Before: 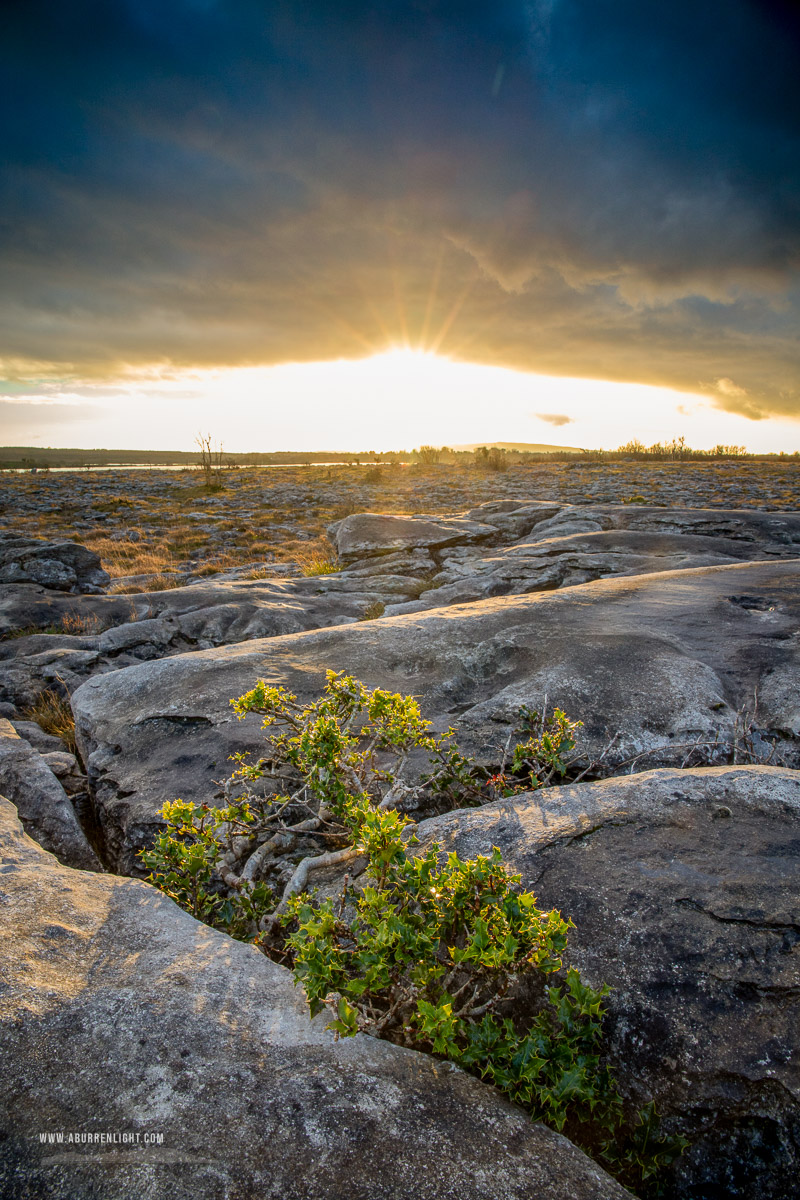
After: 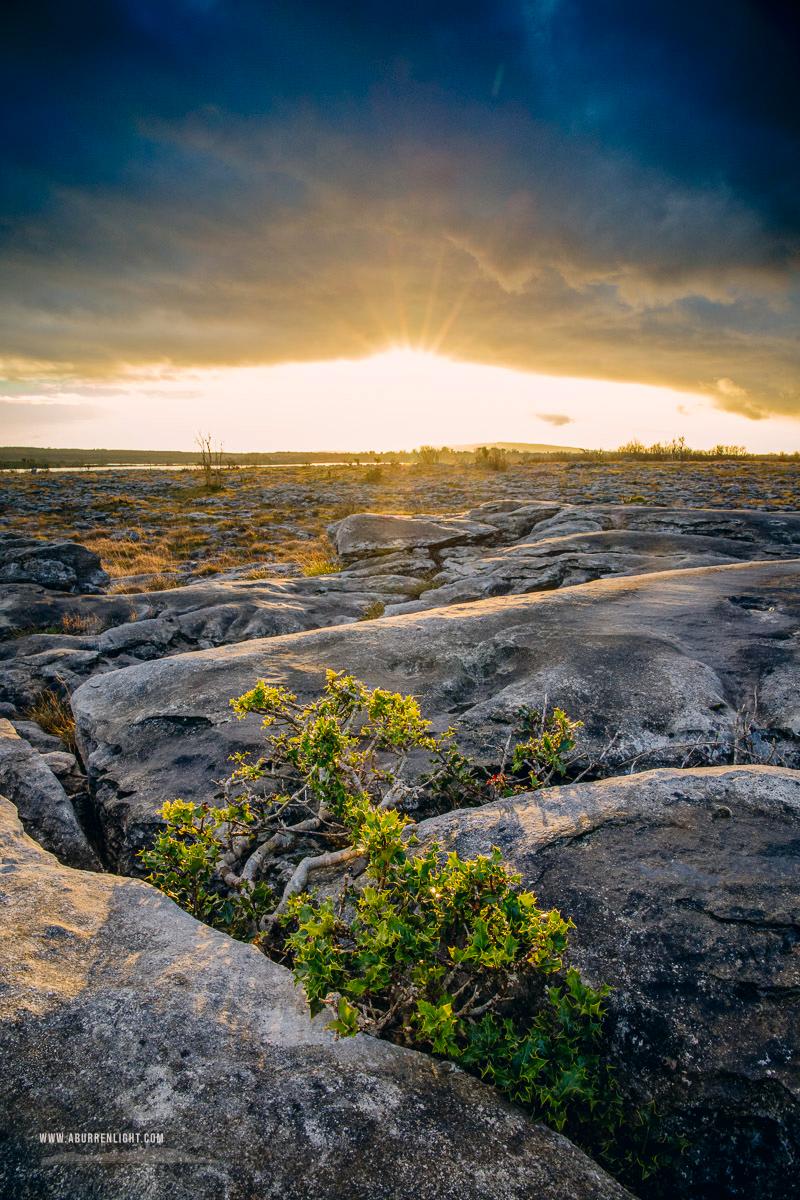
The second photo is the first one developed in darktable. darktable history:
color correction: highlights a* 5.38, highlights b* 5.3, shadows a* -4.26, shadows b* -5.11
tone curve: curves: ch0 [(0, 0) (0.003, 0.005) (0.011, 0.006) (0.025, 0.013) (0.044, 0.027) (0.069, 0.042) (0.1, 0.06) (0.136, 0.085) (0.177, 0.118) (0.224, 0.171) (0.277, 0.239) (0.335, 0.314) (0.399, 0.394) (0.468, 0.473) (0.543, 0.552) (0.623, 0.64) (0.709, 0.718) (0.801, 0.801) (0.898, 0.882) (1, 1)], preserve colors none
